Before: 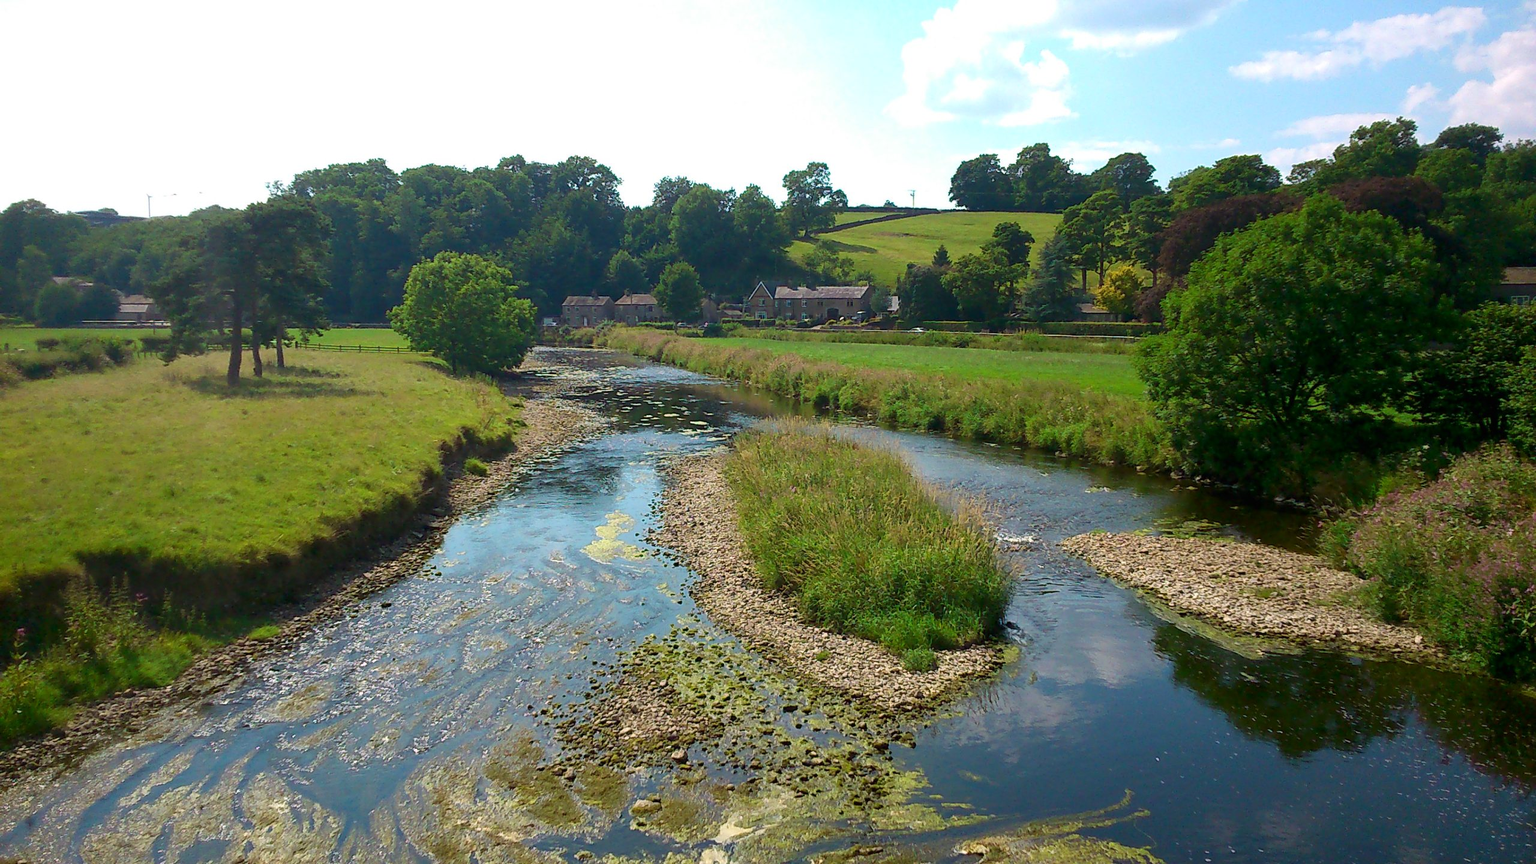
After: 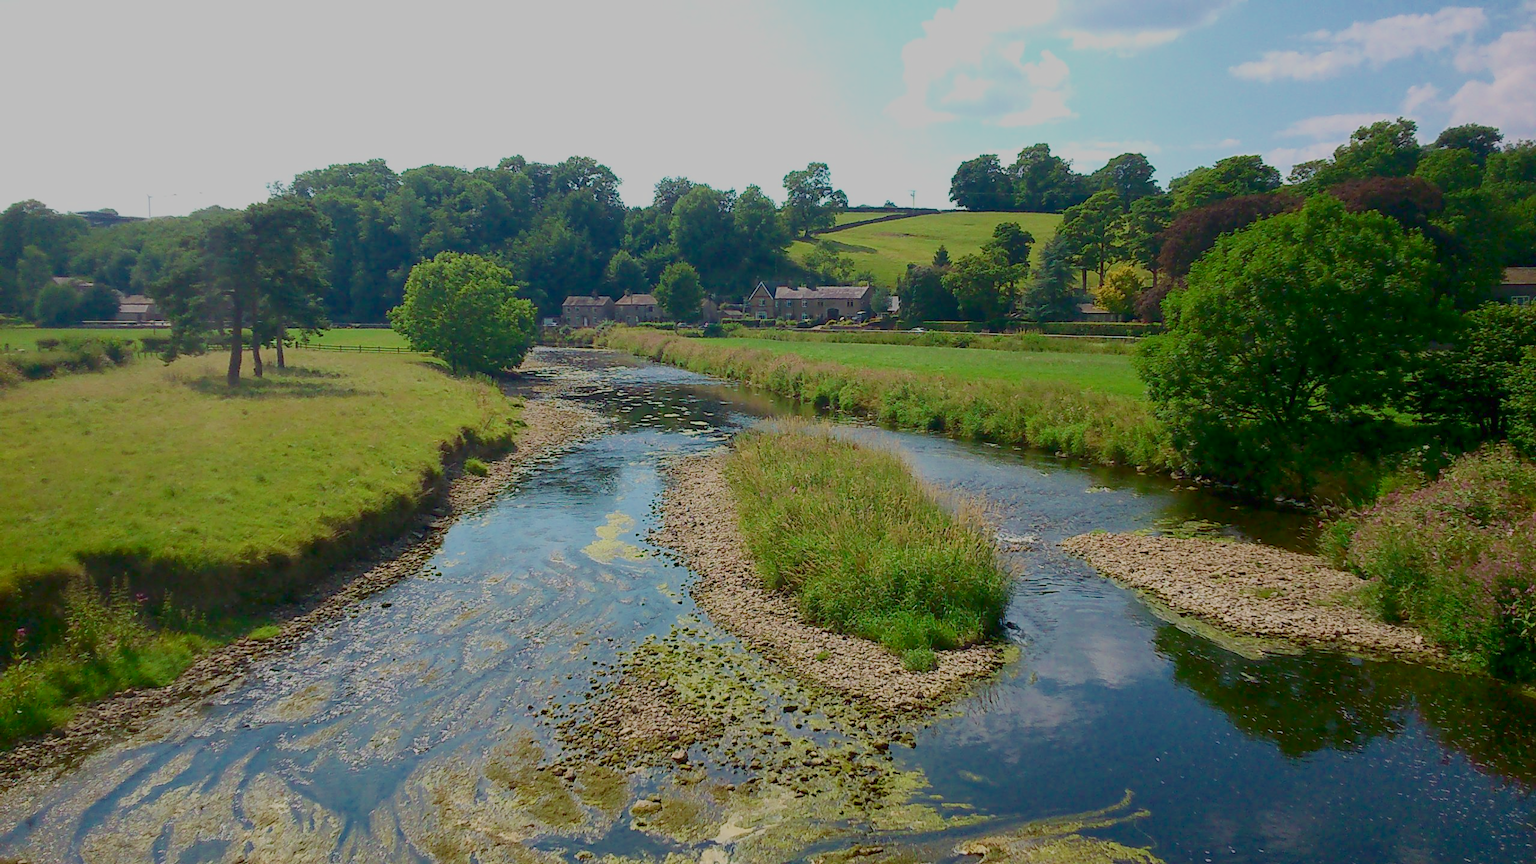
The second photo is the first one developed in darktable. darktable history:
filmic rgb: black relative exposure -14 EV, white relative exposure 8 EV, threshold 3 EV, hardness 3.74, latitude 50%, contrast 0.5, color science v5 (2021), contrast in shadows safe, contrast in highlights safe, enable highlight reconstruction true
contrast brightness saturation: contrast 0.28
